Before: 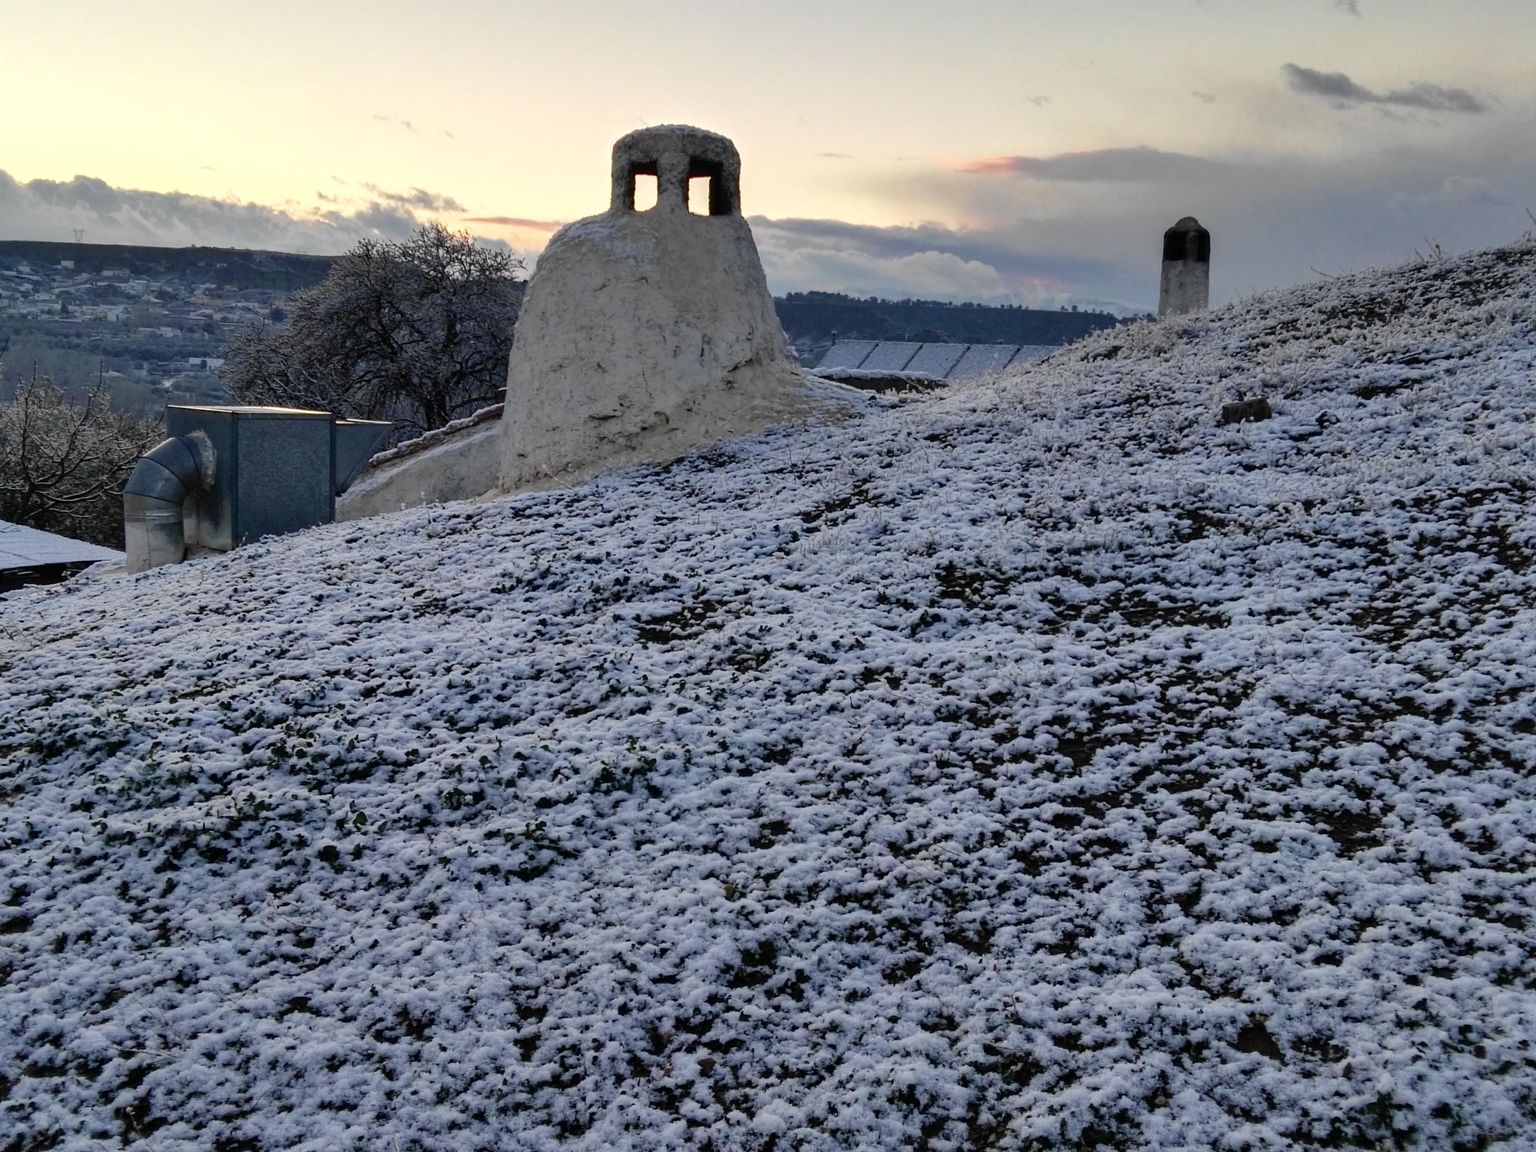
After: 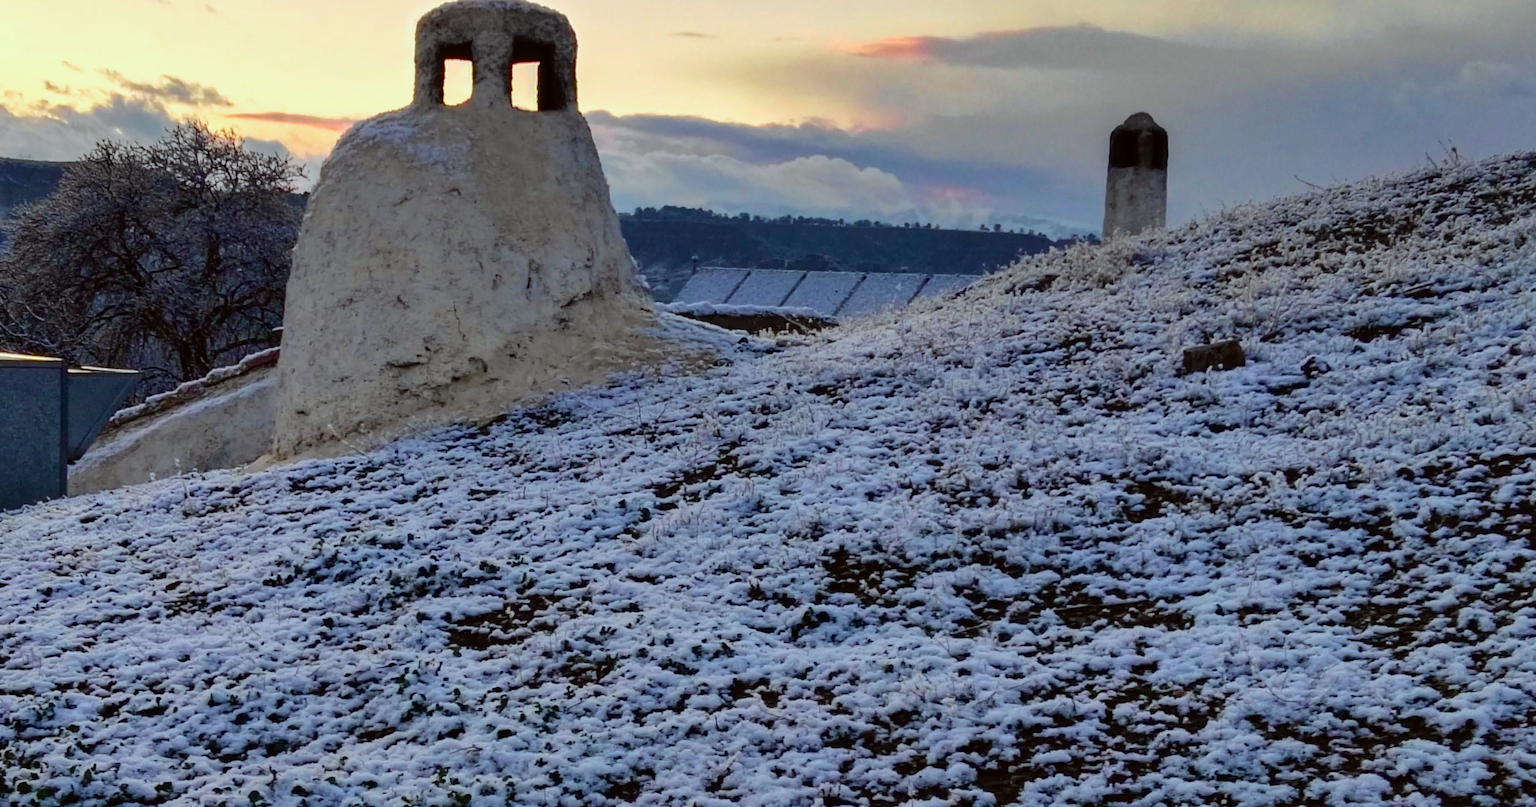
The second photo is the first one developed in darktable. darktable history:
crop: left 18.38%, top 11.092%, right 2.134%, bottom 33.217%
velvia: on, module defaults
contrast brightness saturation: contrast 0.09, saturation 0.28
shadows and highlights: shadows -20, white point adjustment -2, highlights -35
color correction: highlights a* -2.73, highlights b* -2.09, shadows a* 2.41, shadows b* 2.73
